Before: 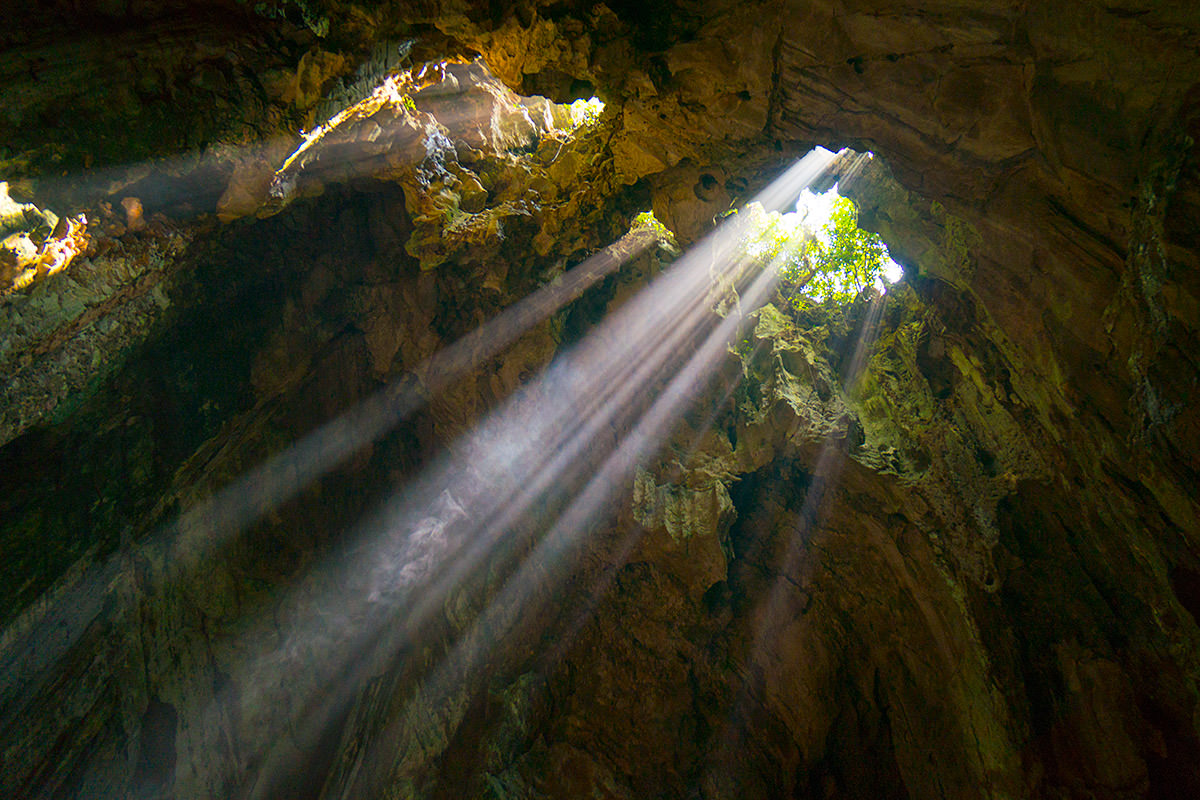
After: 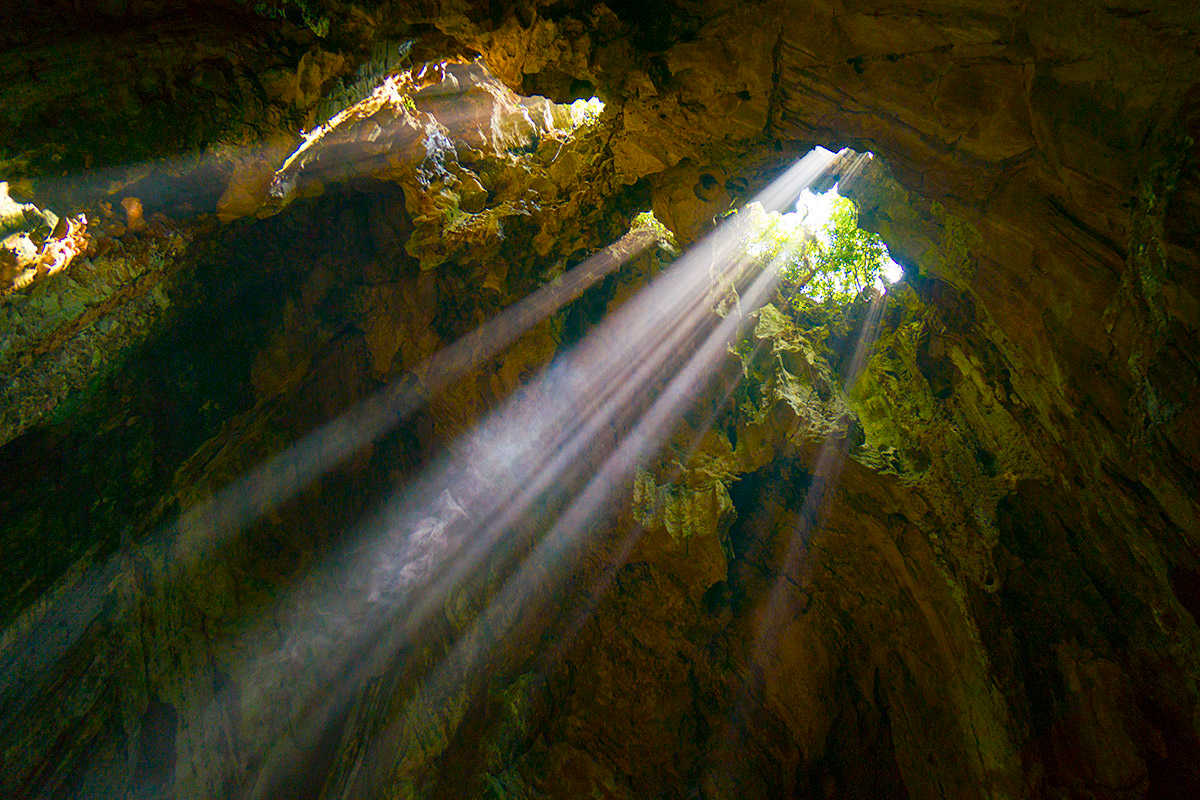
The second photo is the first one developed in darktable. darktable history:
color balance rgb: perceptual saturation grading › global saturation 0.916%, perceptual saturation grading › highlights -17.906%, perceptual saturation grading › mid-tones 32.857%, perceptual saturation grading › shadows 50.556%, global vibrance 20%
